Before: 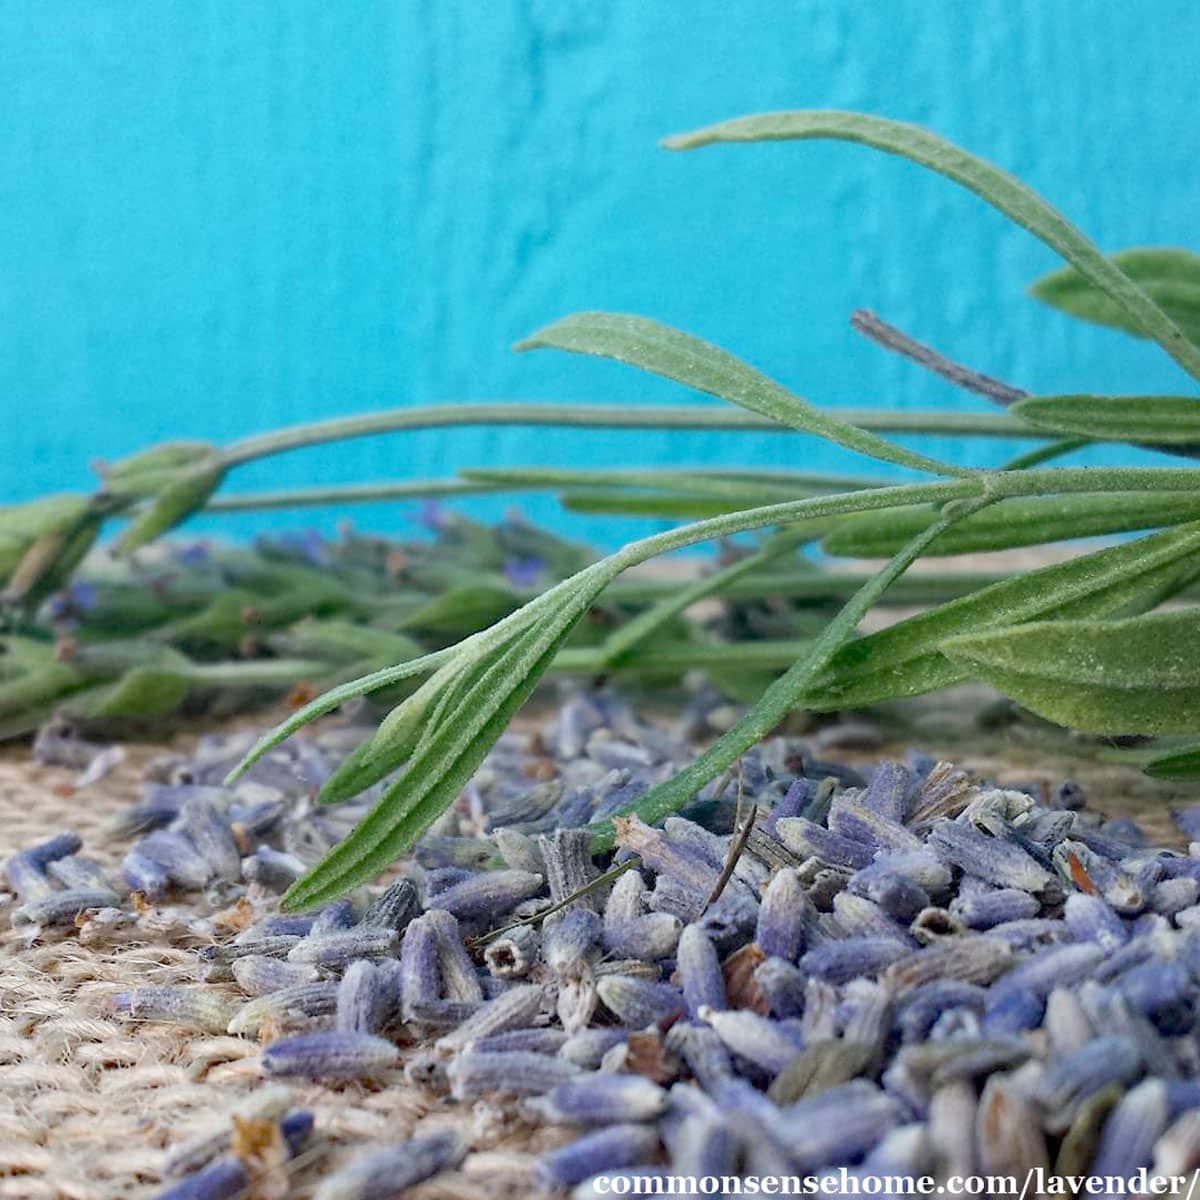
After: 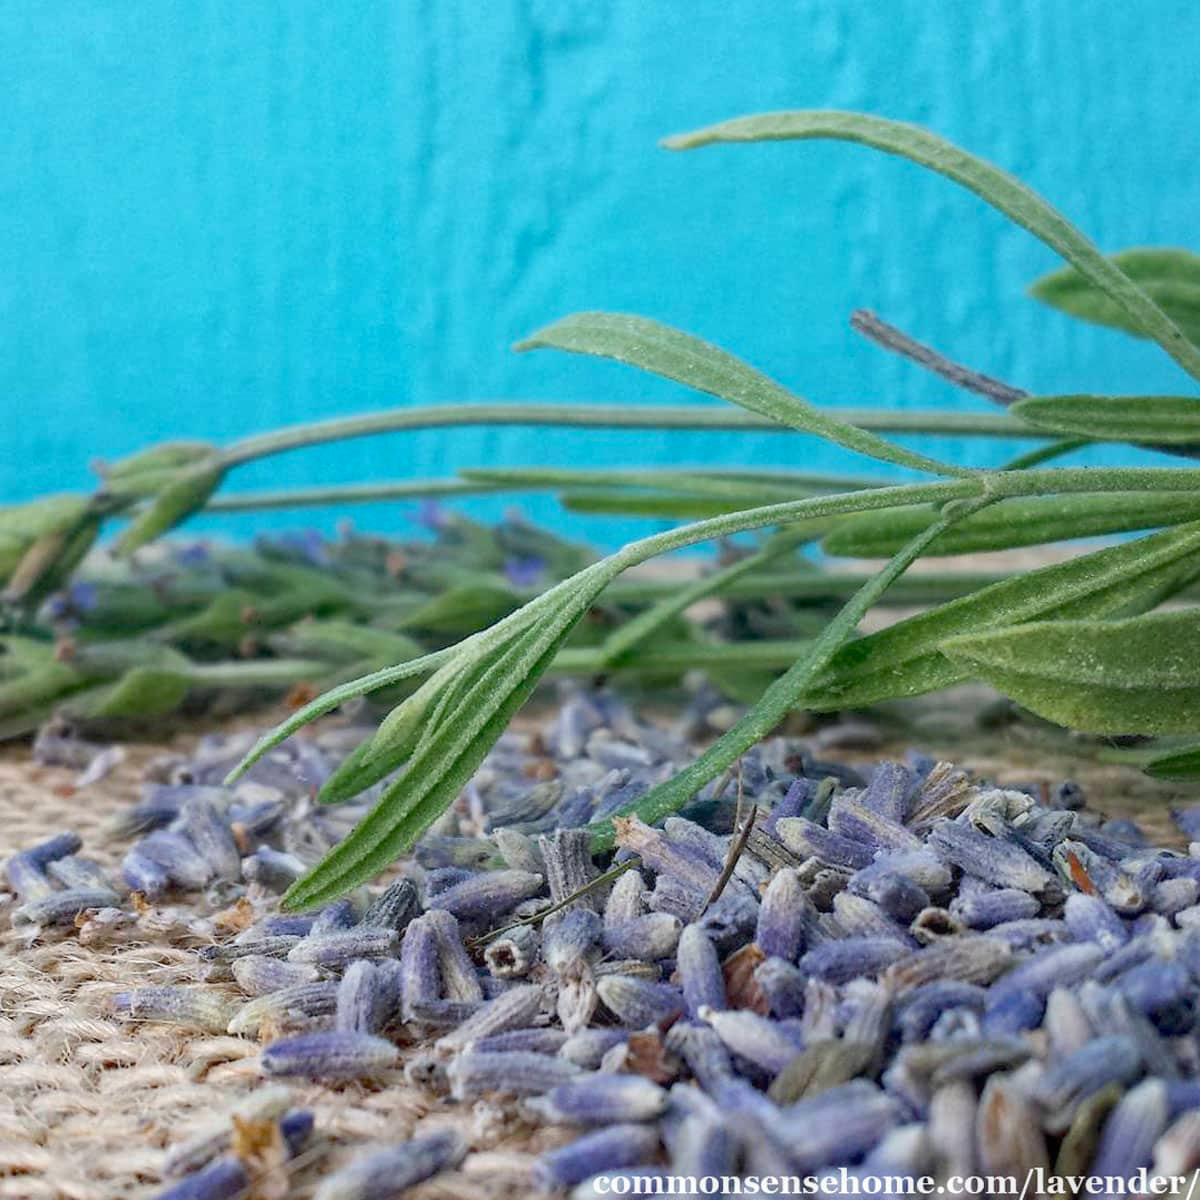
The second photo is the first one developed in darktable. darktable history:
local contrast: detail 109%
velvia: strength 6.64%
